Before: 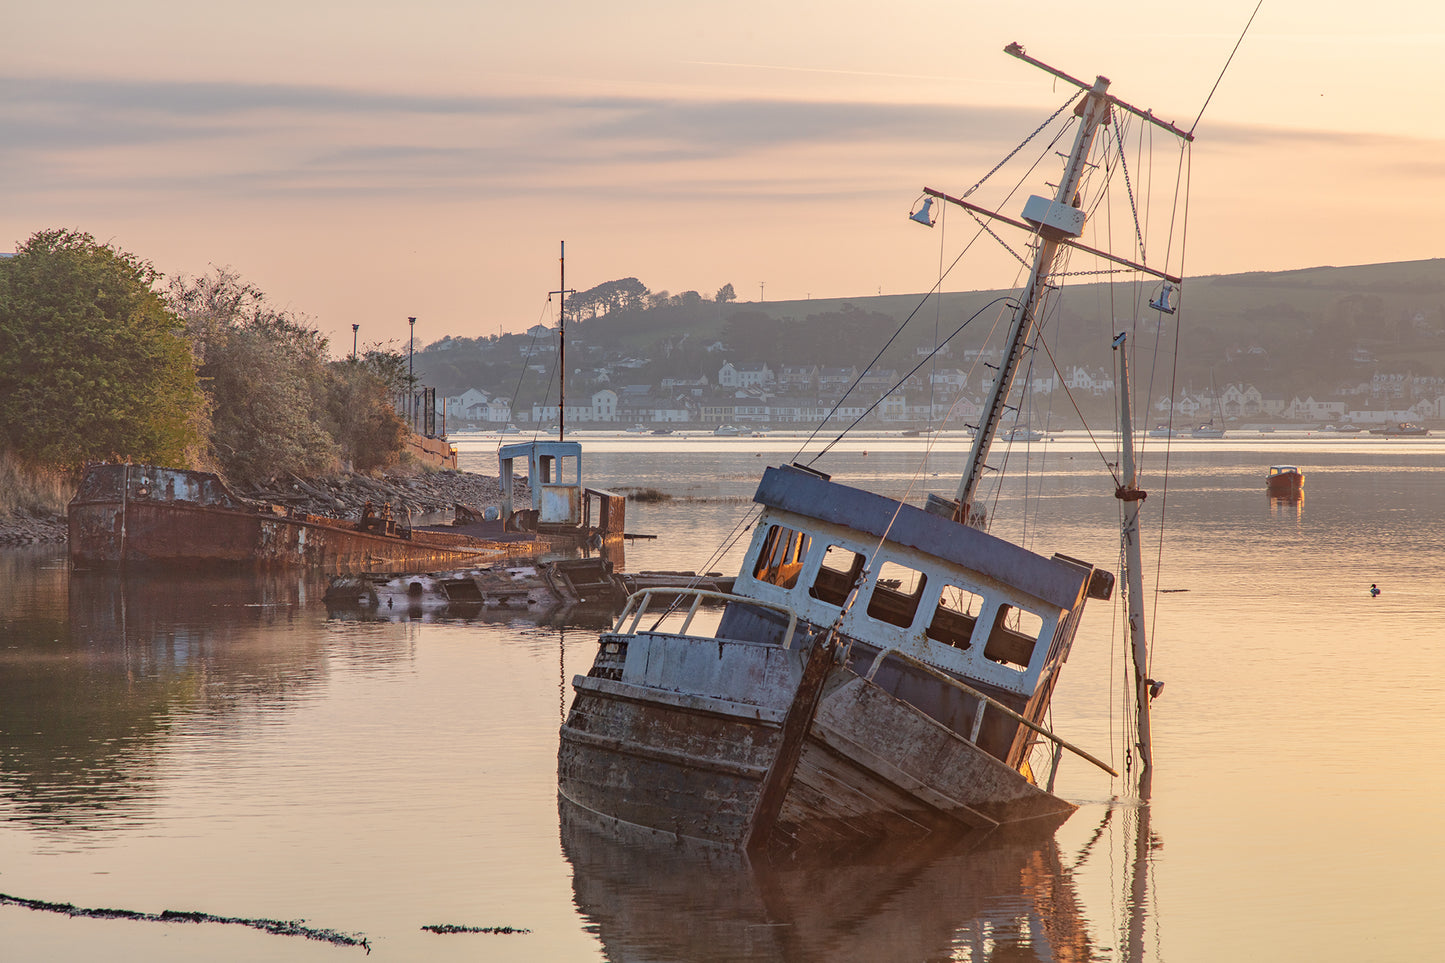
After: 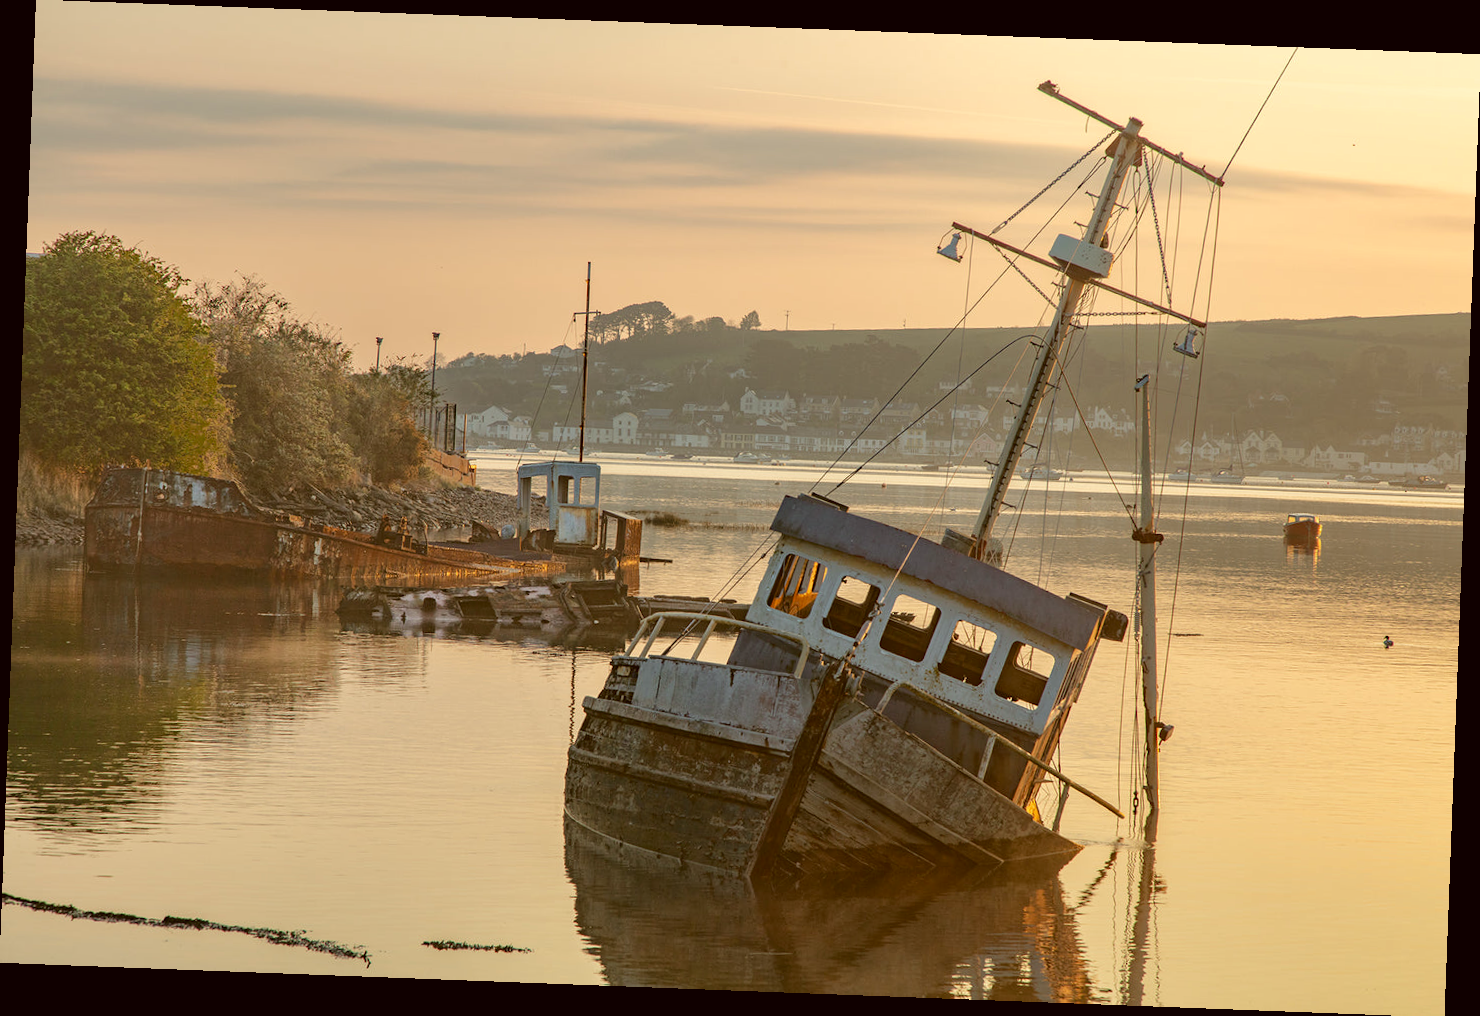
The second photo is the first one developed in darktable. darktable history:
color correction: highlights a* -1.43, highlights b* 10.12, shadows a* 0.395, shadows b* 19.35
rotate and perspective: rotation 2.17°, automatic cropping off
